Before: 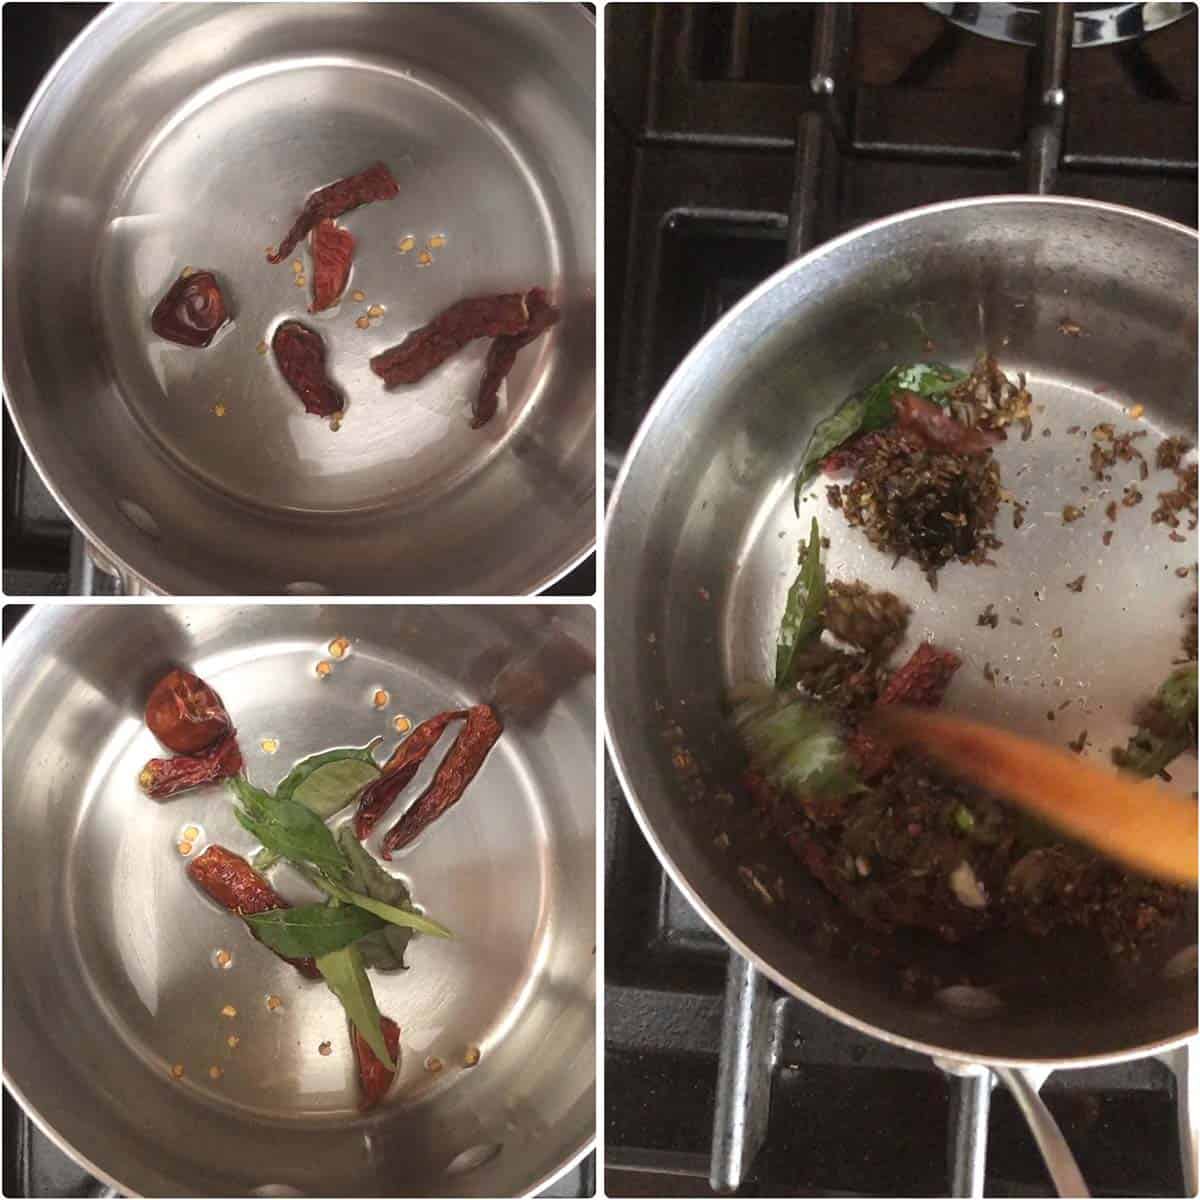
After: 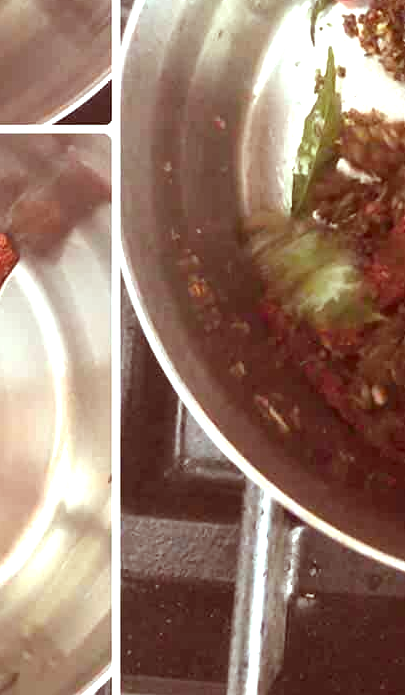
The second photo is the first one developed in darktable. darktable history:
exposure: black level correction 0, exposure 1.182 EV, compensate highlight preservation false
crop: left 40.41%, top 39.261%, right 25.832%, bottom 2.822%
color correction: highlights a* -7.11, highlights b* -0.195, shadows a* 20.74, shadows b* 11.97
